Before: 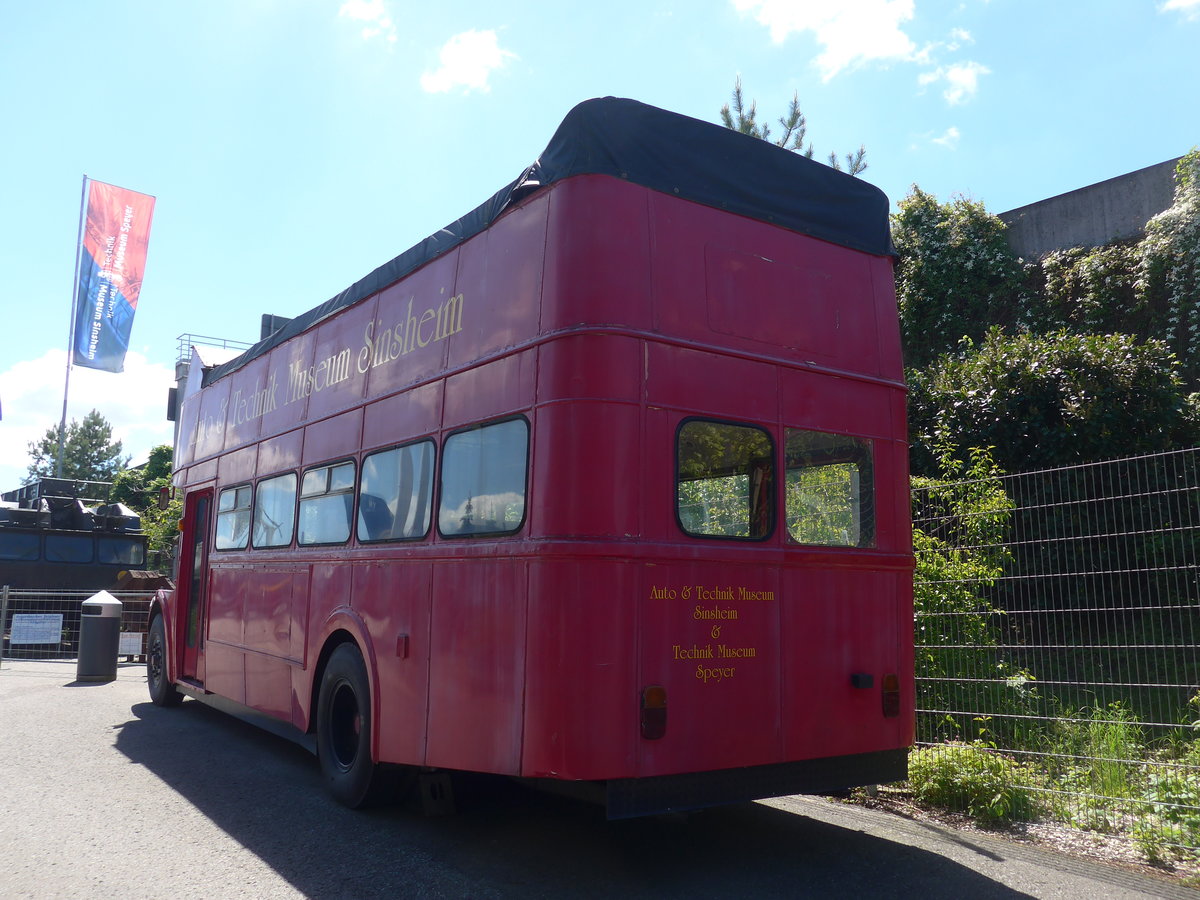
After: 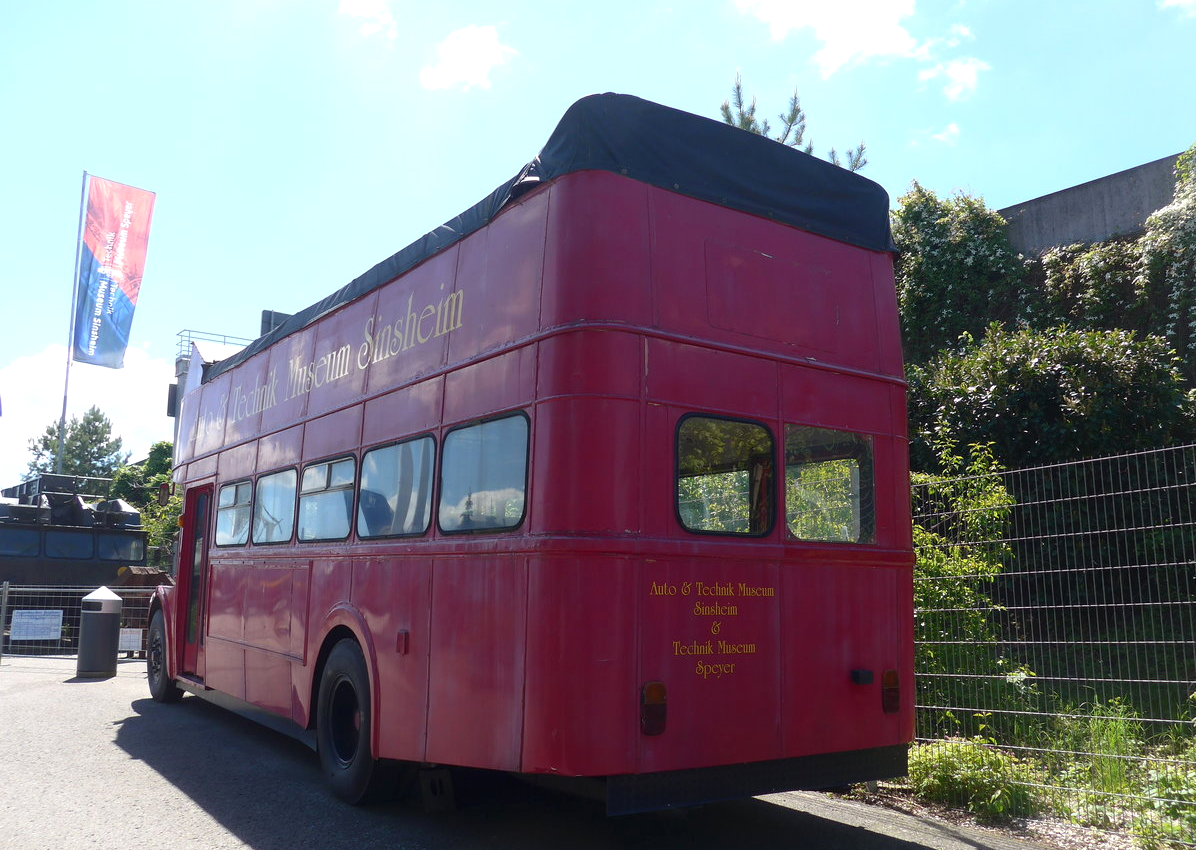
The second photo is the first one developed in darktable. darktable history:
crop: top 0.448%, right 0.264%, bottom 5.045%
exposure: exposure 0.217 EV, compensate highlight preservation false
